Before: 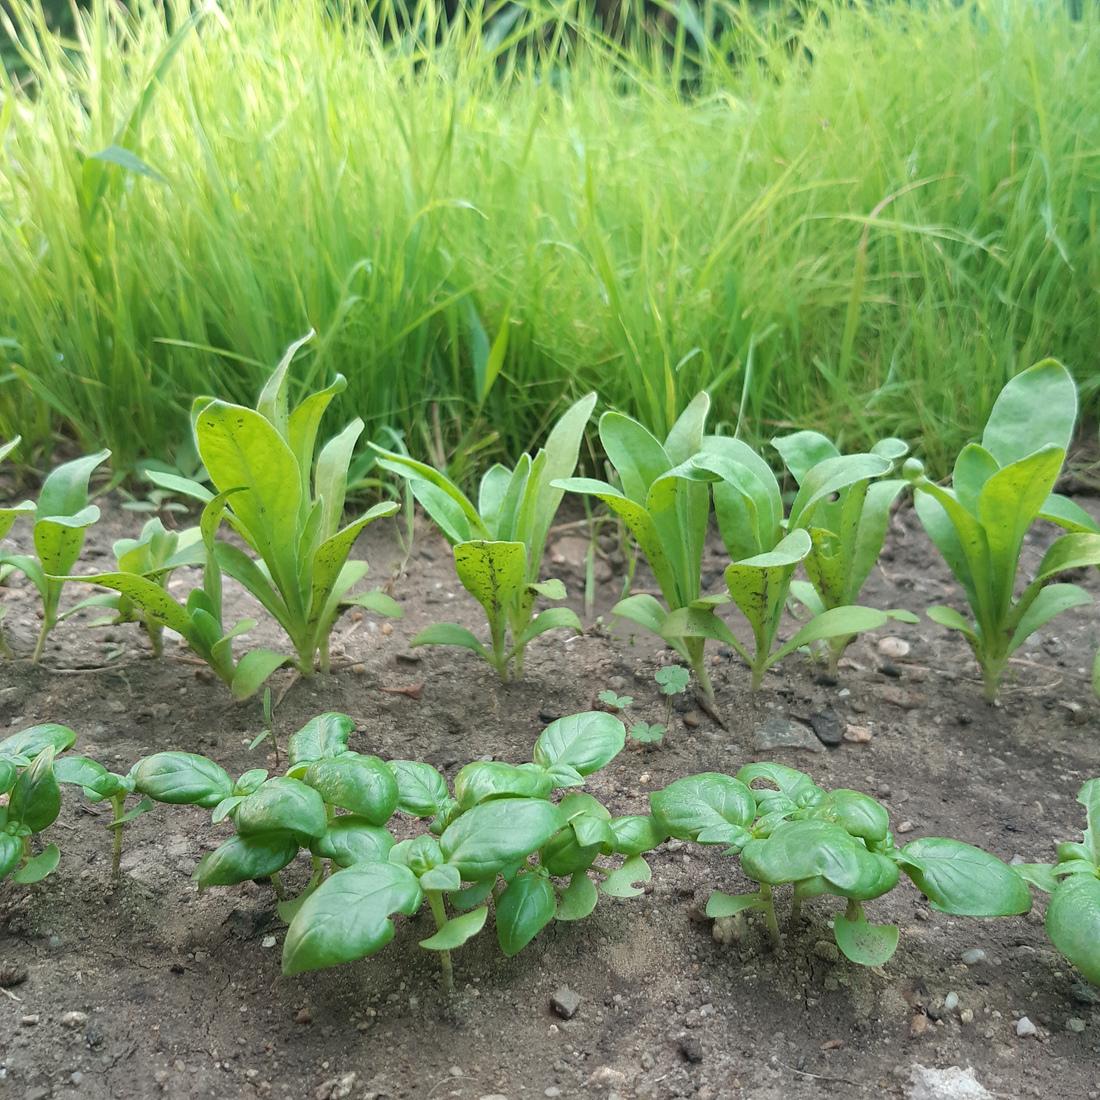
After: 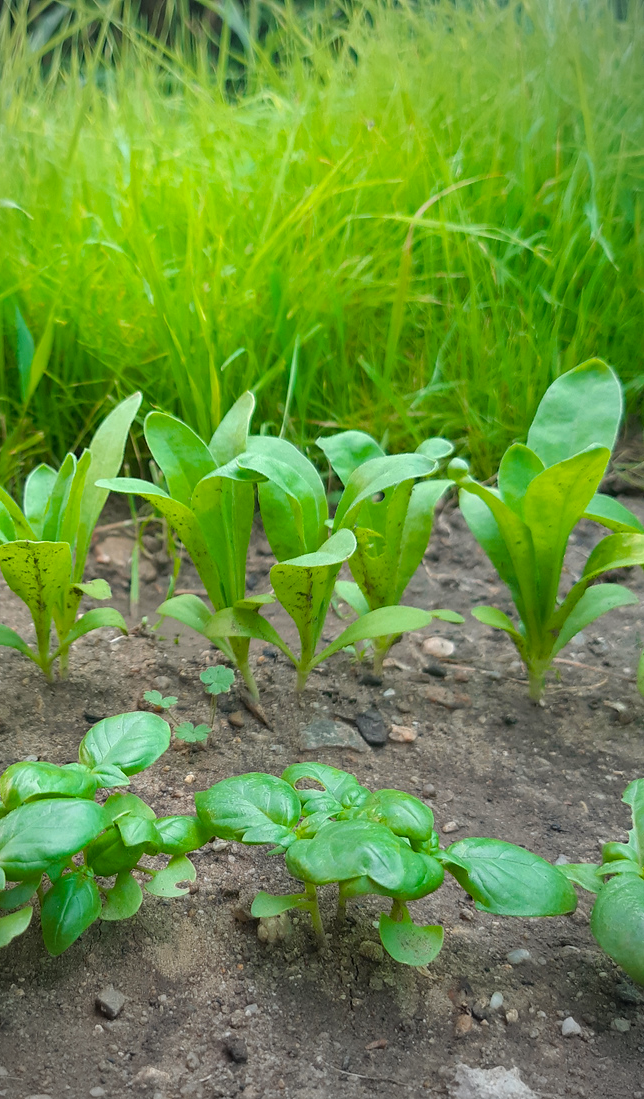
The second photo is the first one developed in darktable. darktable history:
color balance rgb: linear chroma grading › global chroma 15%, perceptual saturation grading › global saturation 30%
vignetting: fall-off start 71.74%
crop: left 41.402%
